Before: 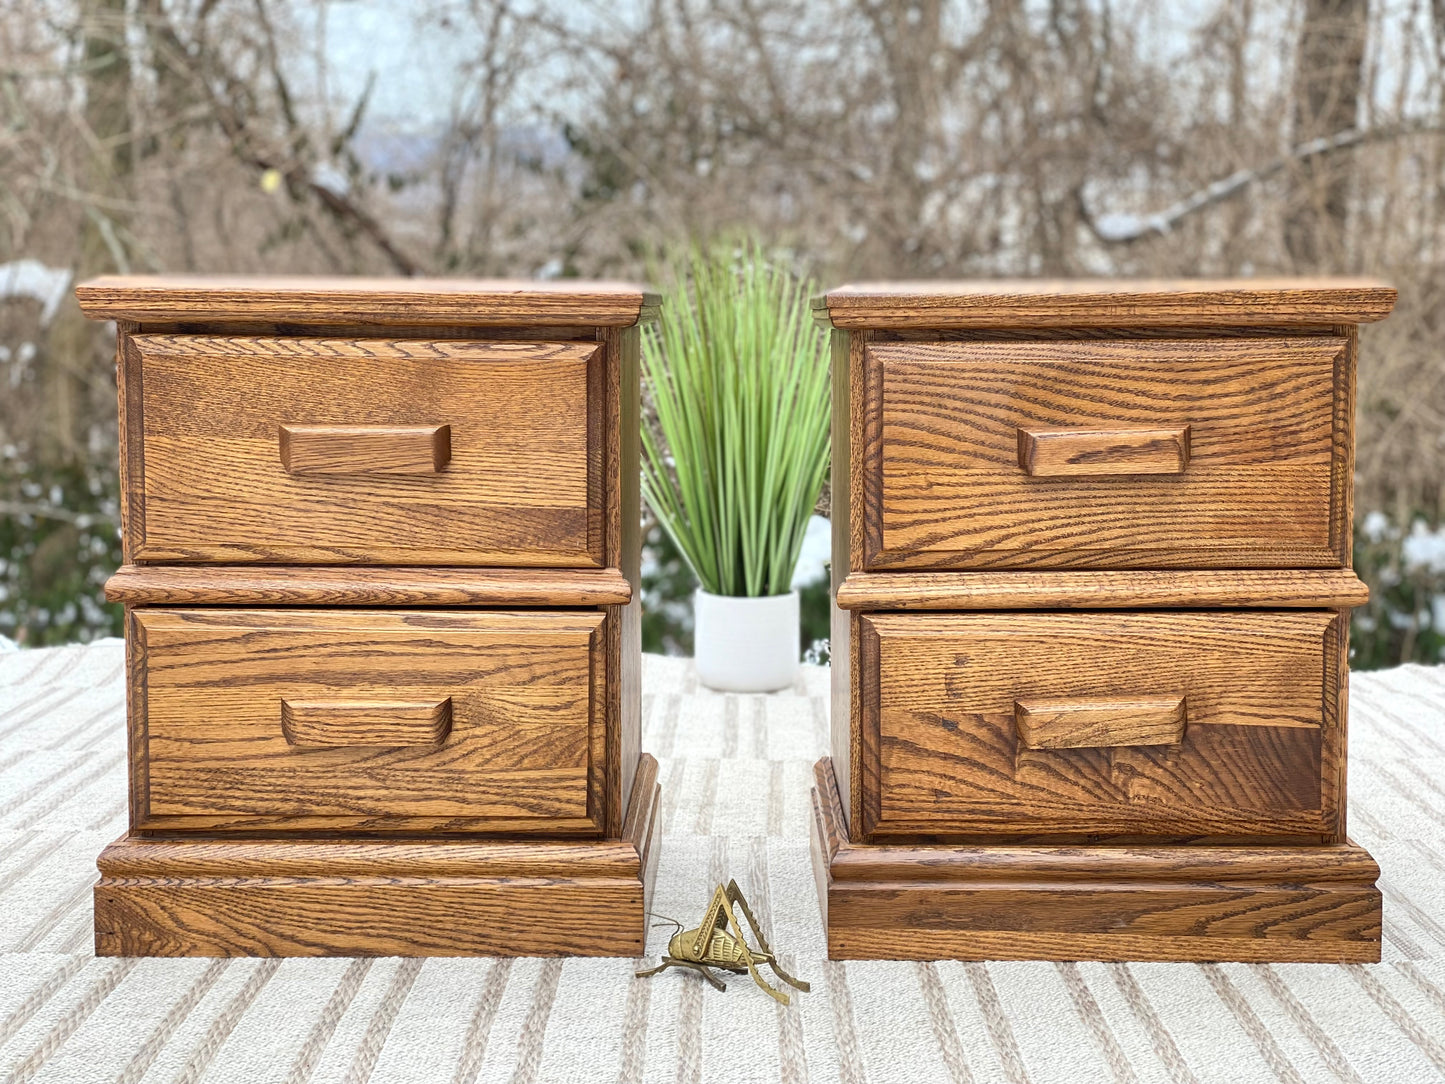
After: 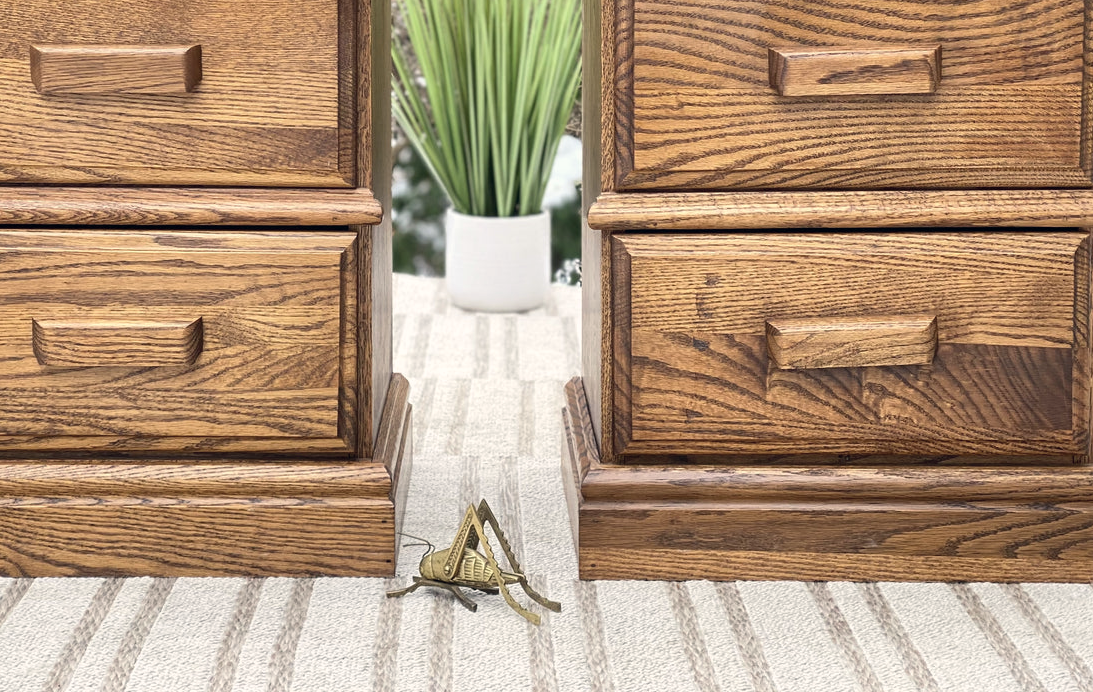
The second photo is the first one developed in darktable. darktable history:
crop and rotate: left 17.299%, top 35.115%, right 7.015%, bottom 1.024%
color correction: highlights a* 2.75, highlights b* 5, shadows a* -2.04, shadows b* -4.84, saturation 0.8
